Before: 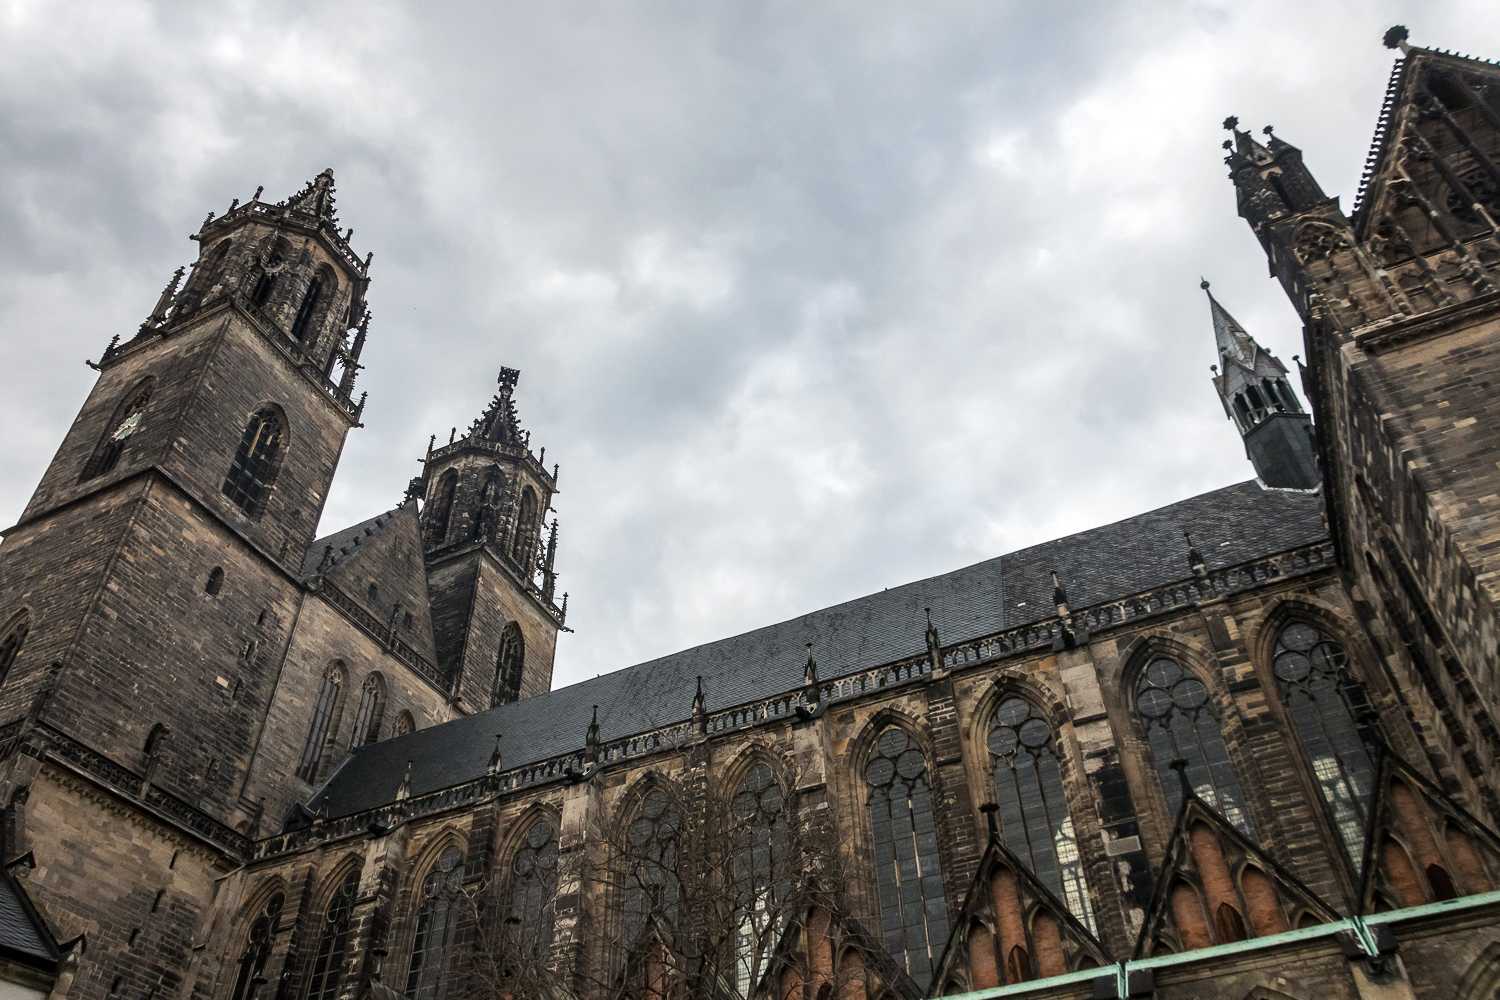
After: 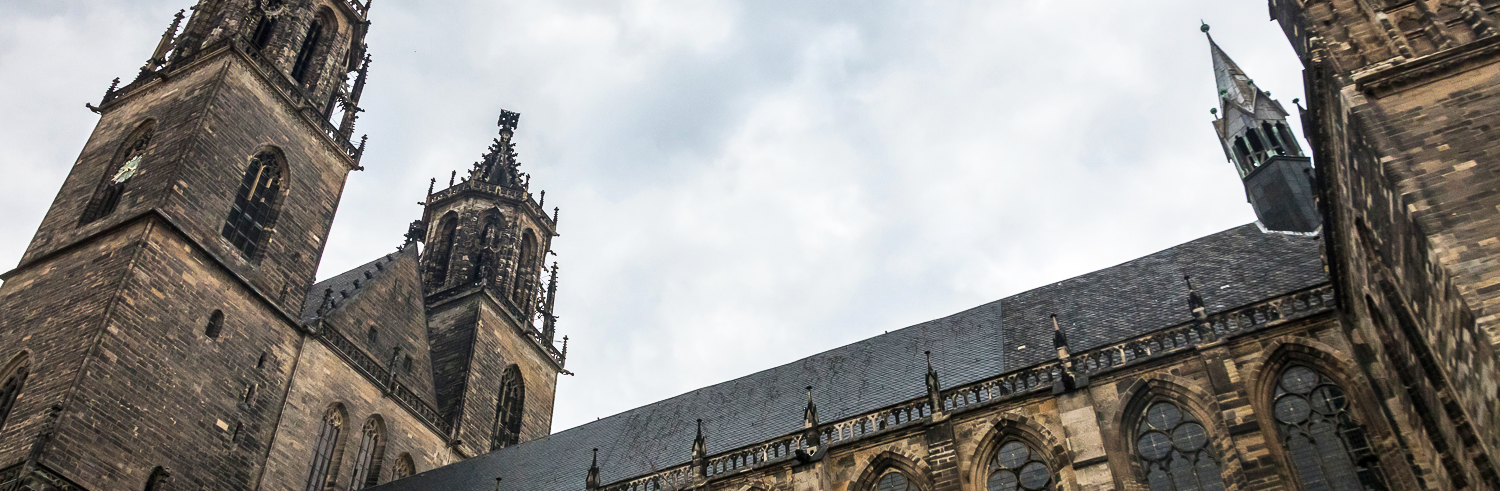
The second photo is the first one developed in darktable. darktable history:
velvia: on, module defaults
crop and rotate: top 25.796%, bottom 25.062%
base curve: curves: ch0 [(0, 0) (0.666, 0.806) (1, 1)], preserve colors none
